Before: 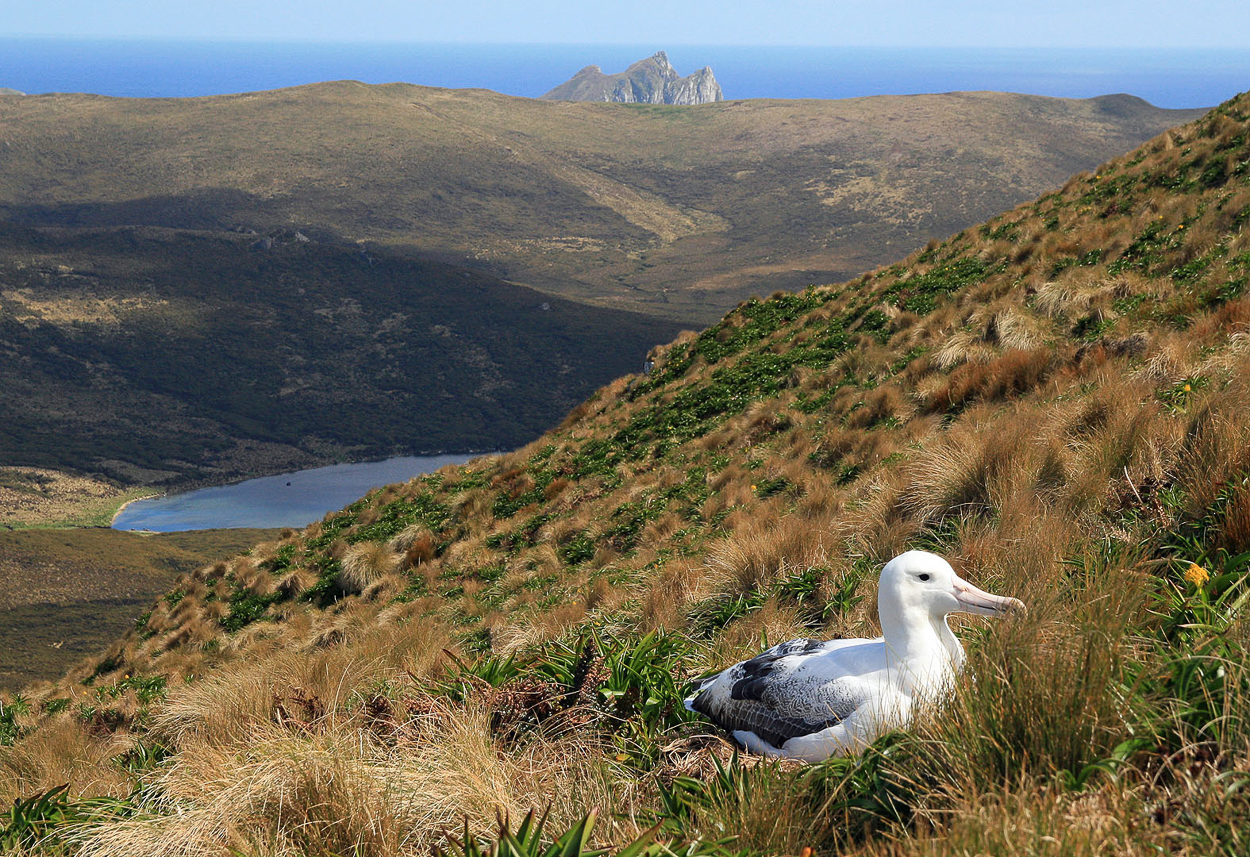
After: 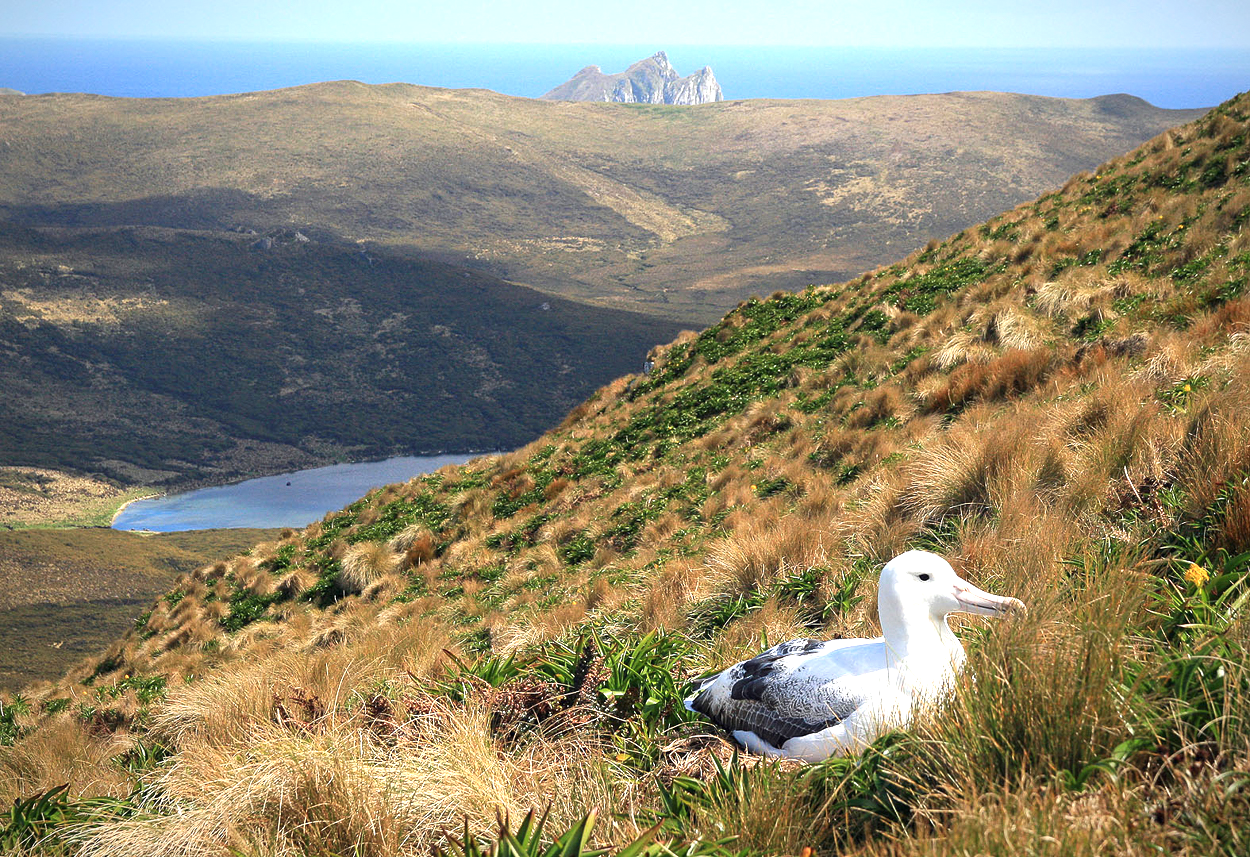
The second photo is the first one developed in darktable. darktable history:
vignetting: fall-off start 80.51%, fall-off radius 62.07%, saturation -0.032, automatic ratio true, width/height ratio 1.416
exposure: black level correction 0, exposure 0.898 EV, compensate highlight preservation false
